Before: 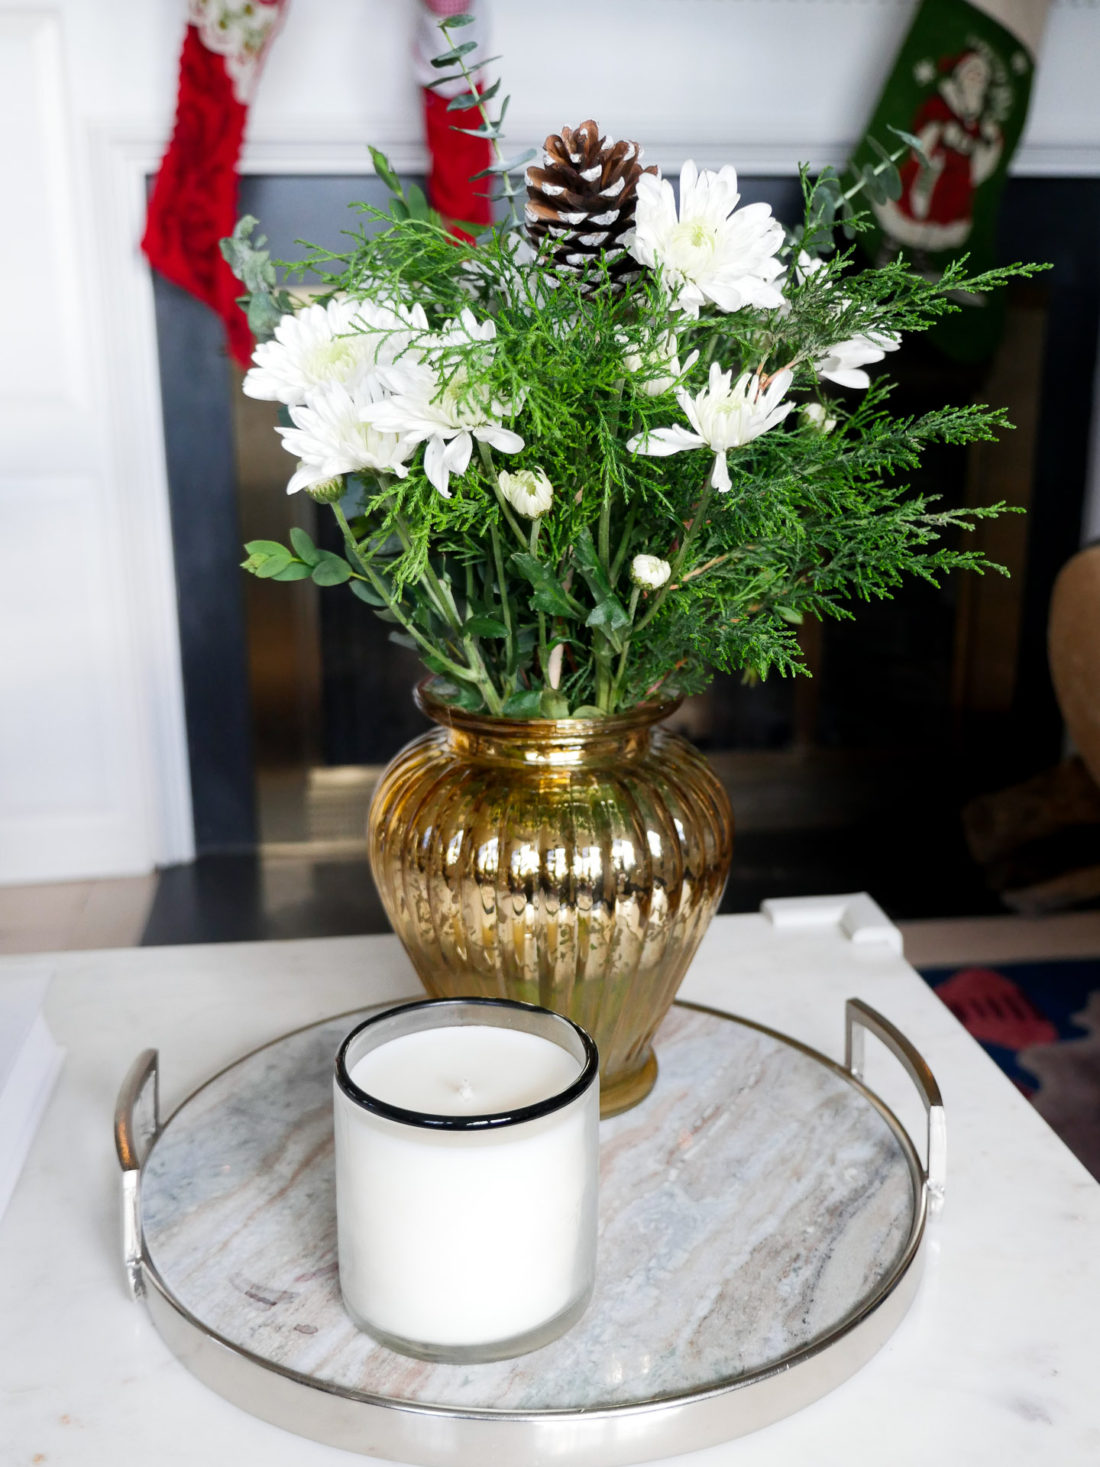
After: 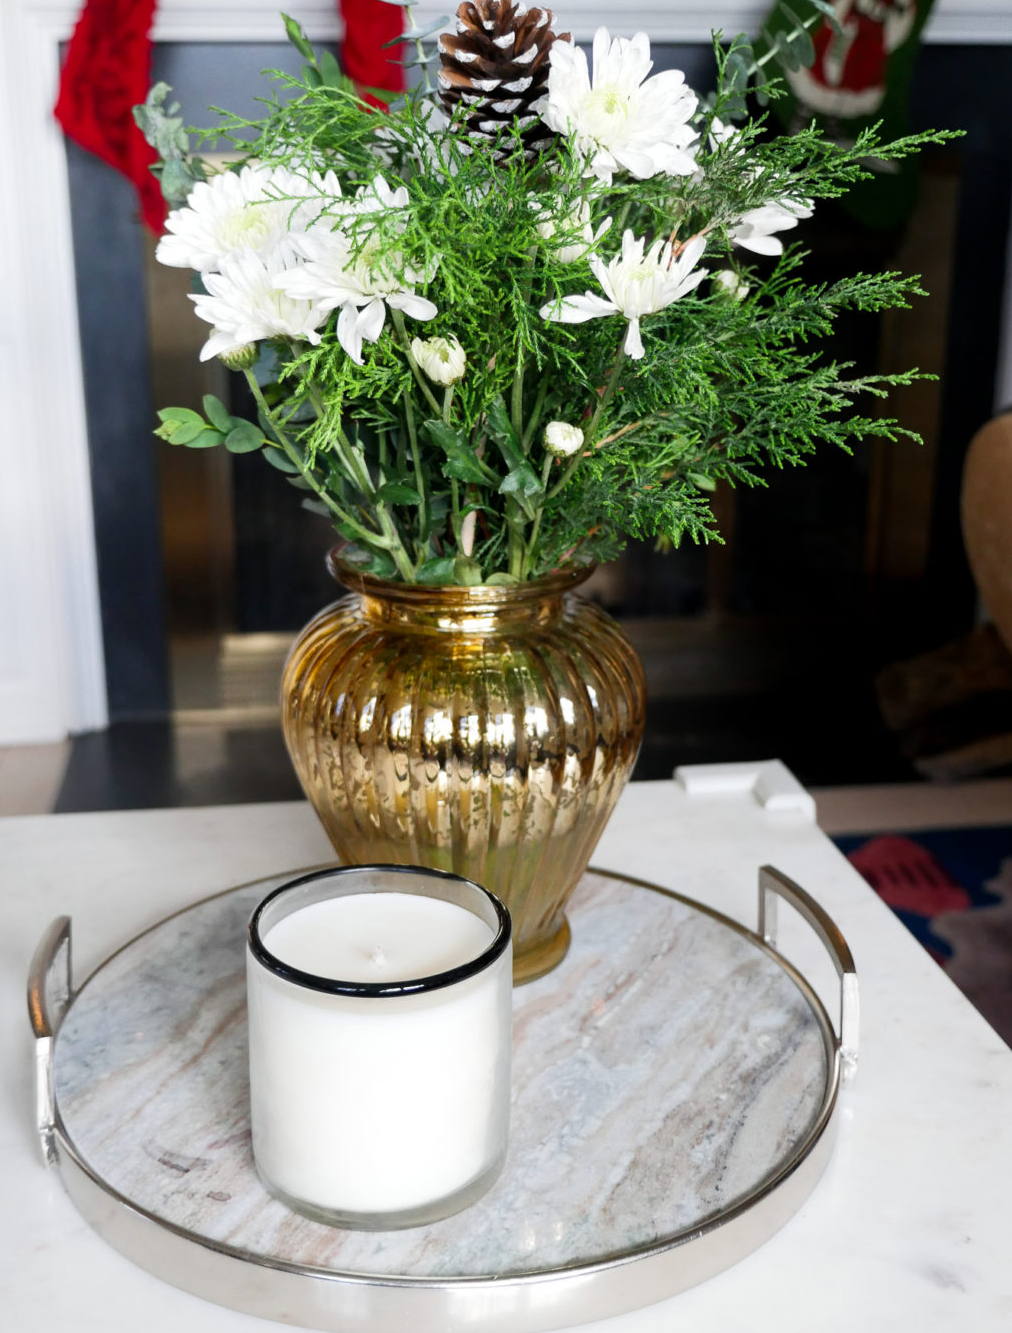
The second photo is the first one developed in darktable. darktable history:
crop and rotate: left 7.972%, top 9.09%
color zones: curves: ch0 [(0.25, 0.5) (0.463, 0.627) (0.484, 0.637) (0.75, 0.5)]
